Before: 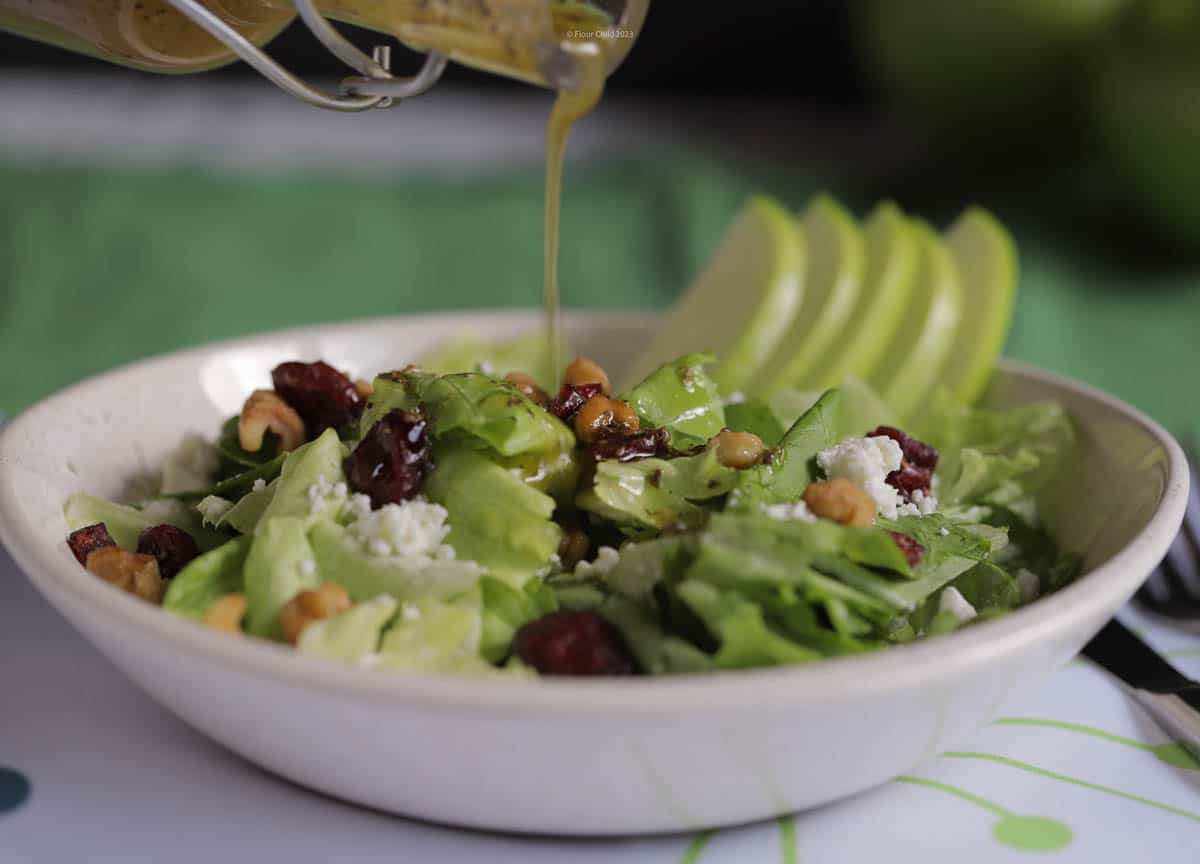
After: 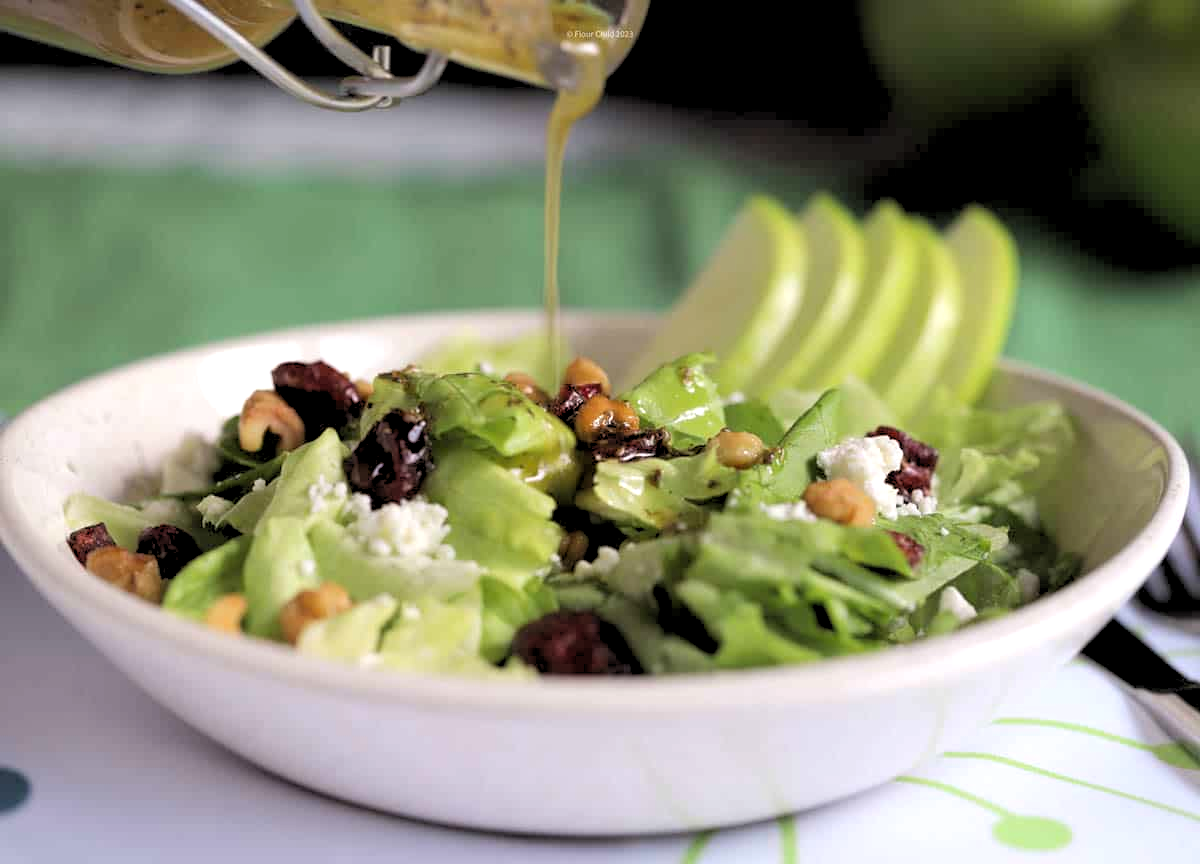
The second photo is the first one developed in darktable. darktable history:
rgb levels: levels [[0.013, 0.434, 0.89], [0, 0.5, 1], [0, 0.5, 1]]
exposure: exposure 0.6 EV, compensate highlight preservation false
